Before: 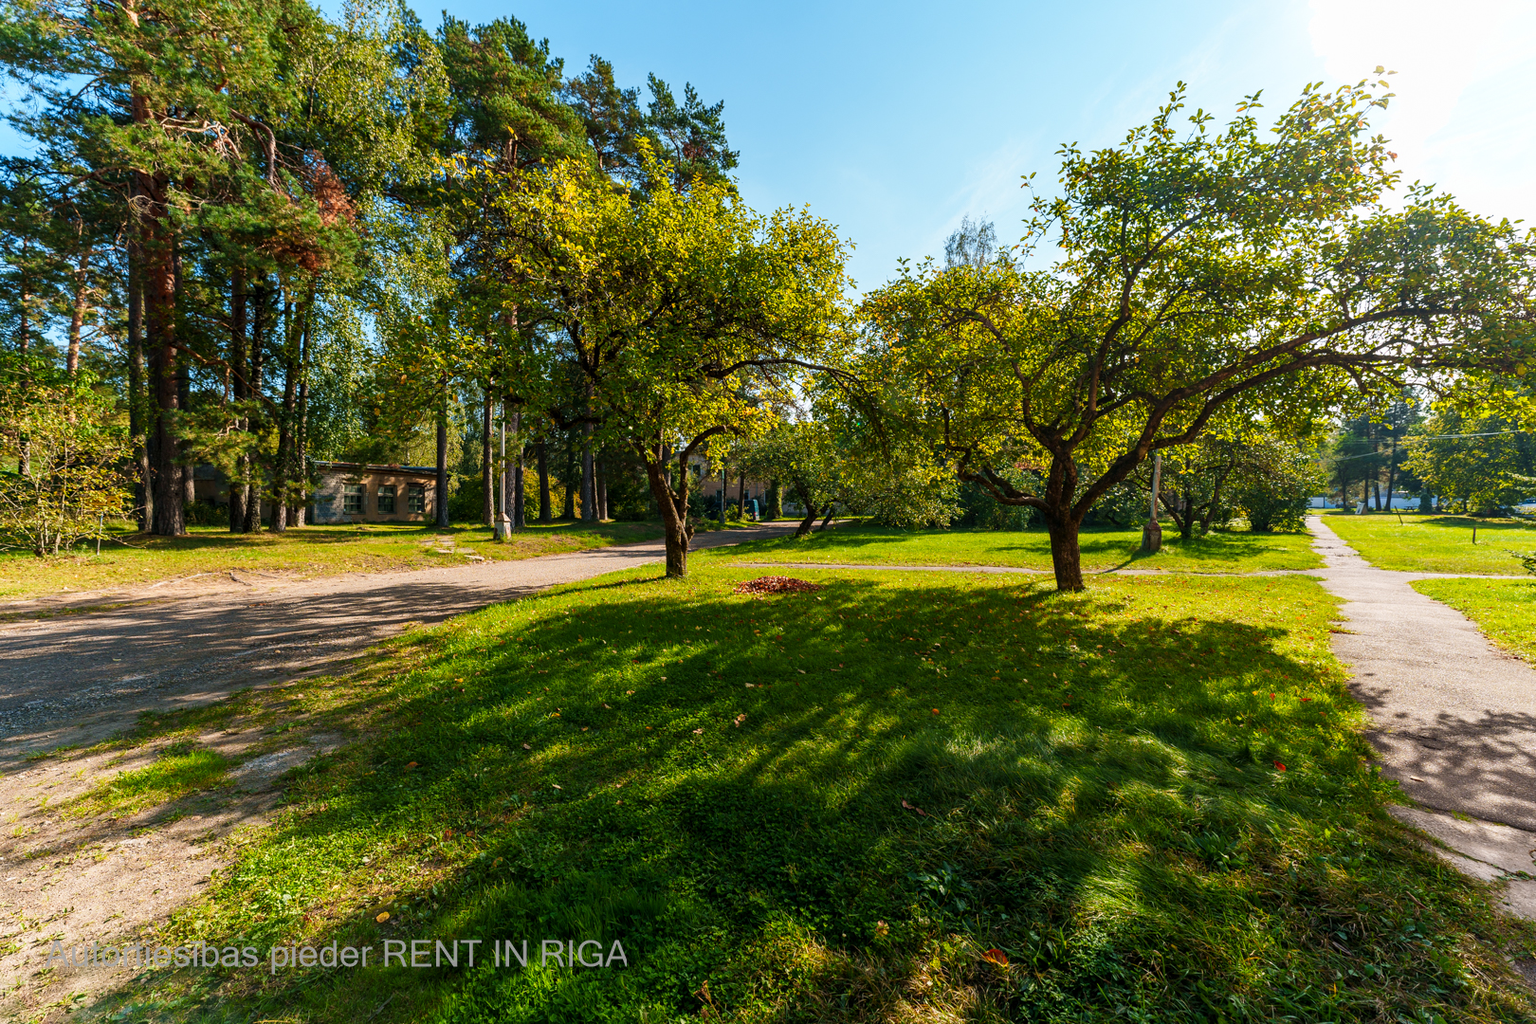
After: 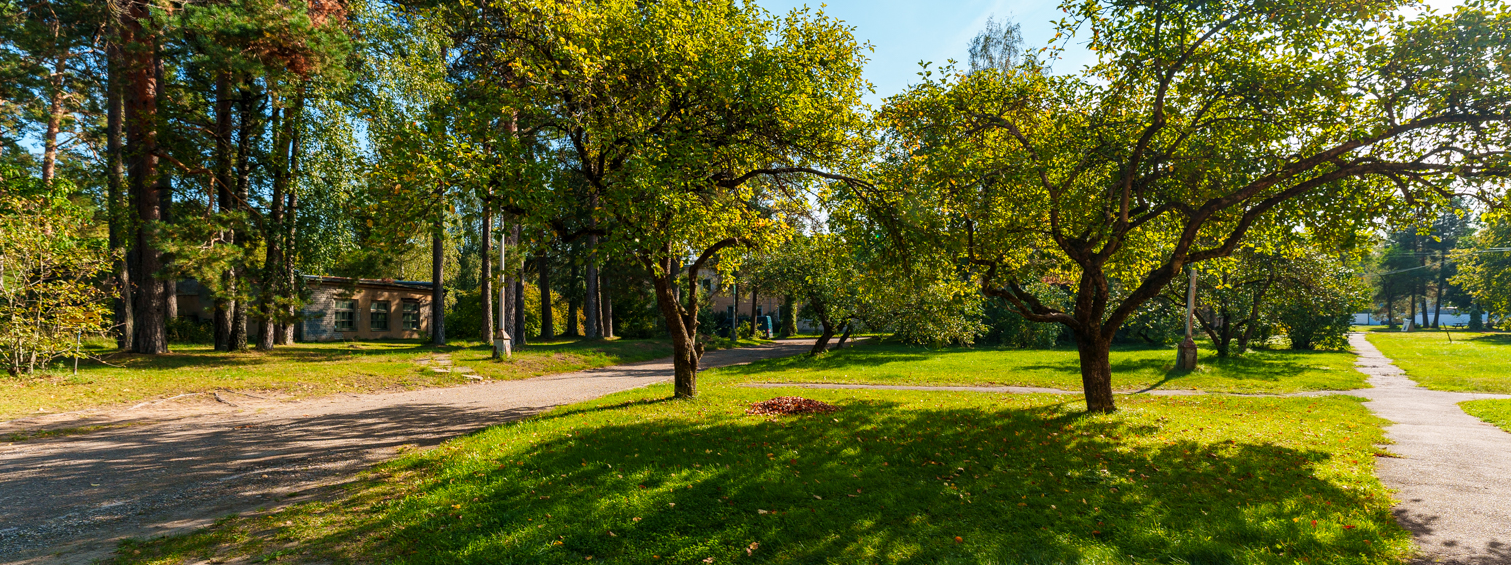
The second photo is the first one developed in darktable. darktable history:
crop: left 1.78%, top 19.606%, right 4.895%, bottom 28.035%
